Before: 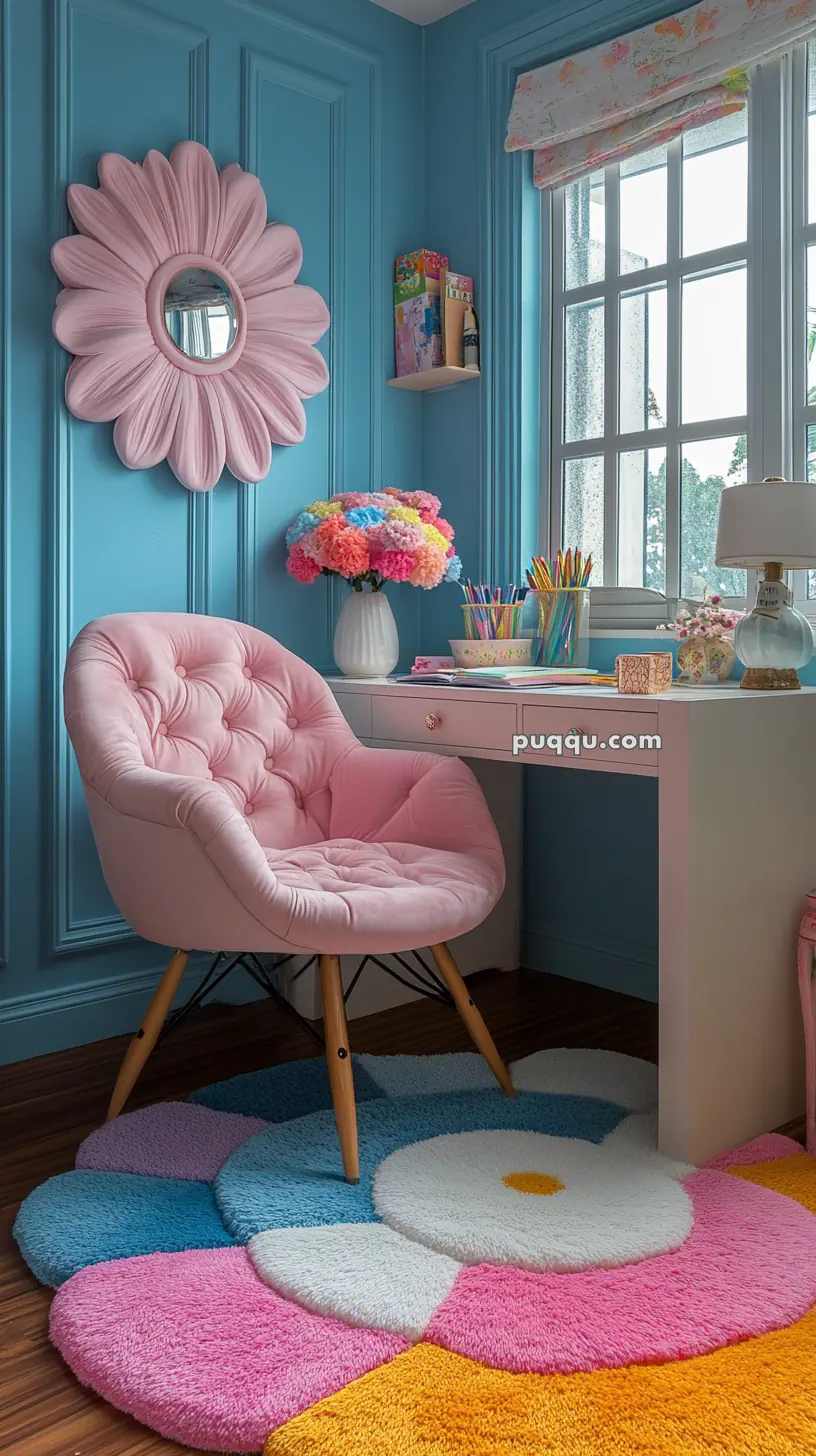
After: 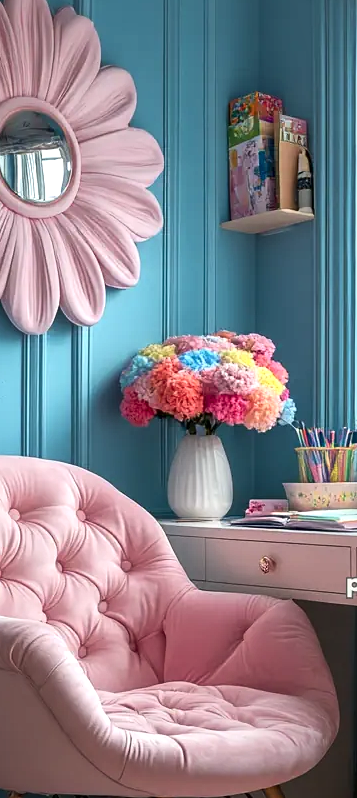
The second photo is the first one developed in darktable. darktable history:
crop: left 20.385%, top 10.79%, right 35.793%, bottom 34.4%
local contrast: mode bilateral grid, contrast 25, coarseness 60, detail 151%, midtone range 0.2
tone equalizer: -8 EV -0.415 EV, -7 EV -0.389 EV, -6 EV -0.335 EV, -5 EV -0.217 EV, -3 EV 0.191 EV, -2 EV 0.354 EV, -1 EV 0.387 EV, +0 EV 0.419 EV, edges refinement/feathering 500, mask exposure compensation -1.57 EV, preserve details guided filter
